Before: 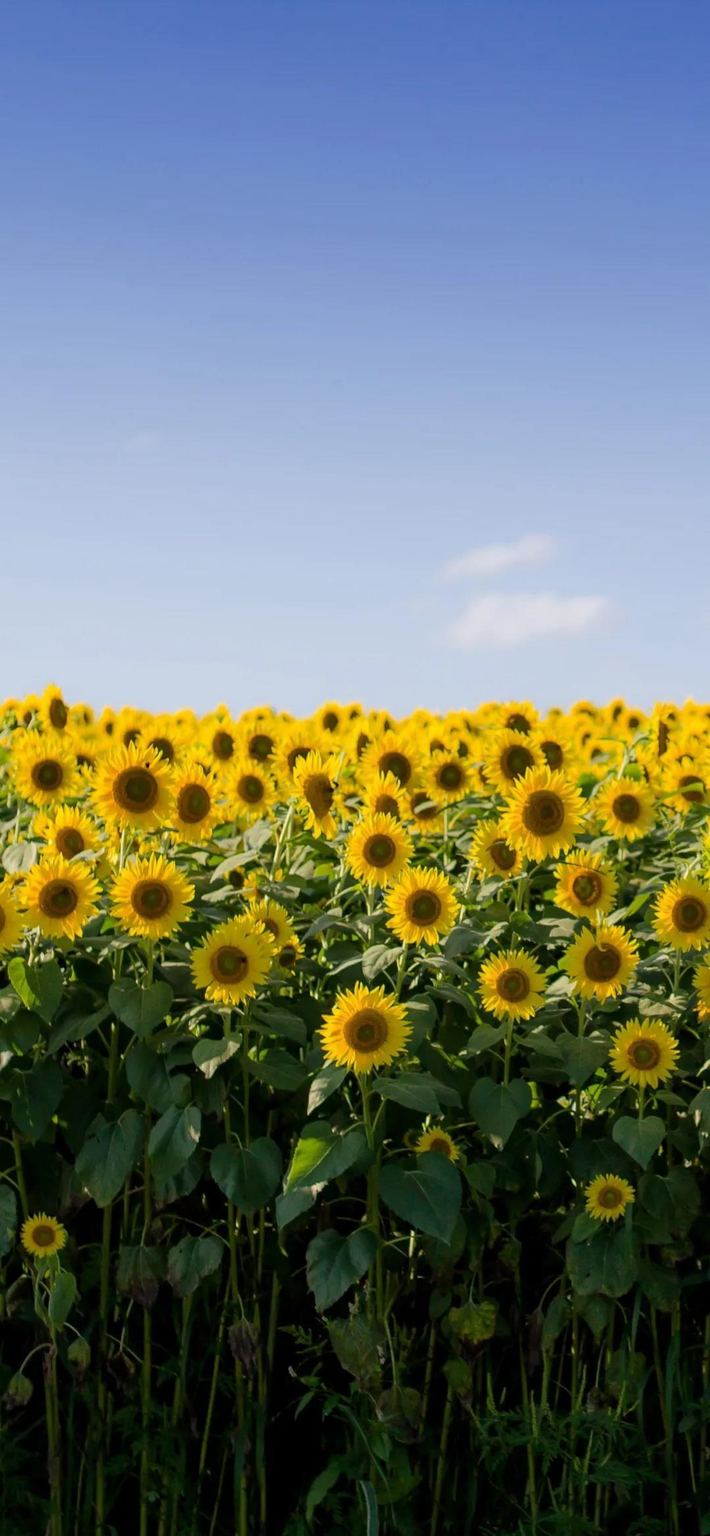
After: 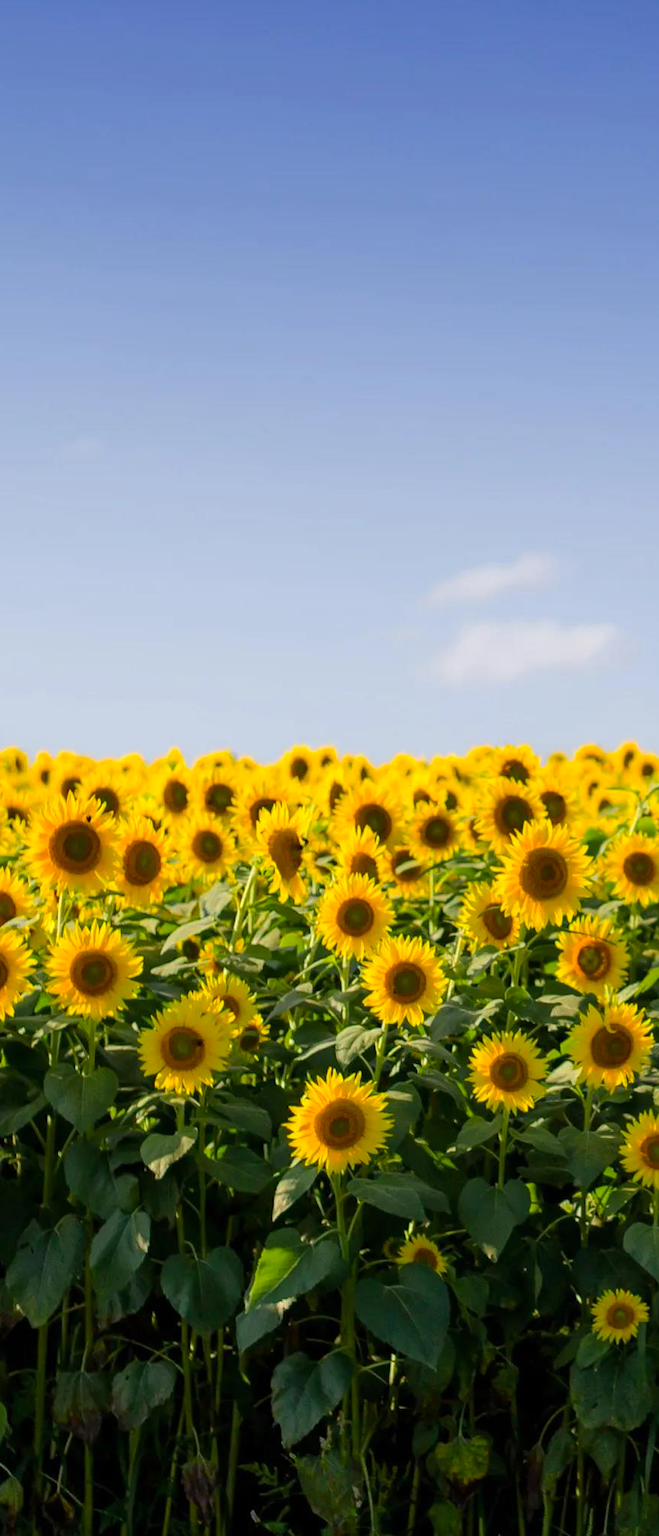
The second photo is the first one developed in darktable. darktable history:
color zones: curves: ch0 [(0.224, 0.526) (0.75, 0.5)]; ch1 [(0.055, 0.526) (0.224, 0.761) (0.377, 0.526) (0.75, 0.5)]
rotate and perspective: automatic cropping original format, crop left 0, crop top 0
crop: left 9.929%, top 3.475%, right 9.188%, bottom 9.529%
